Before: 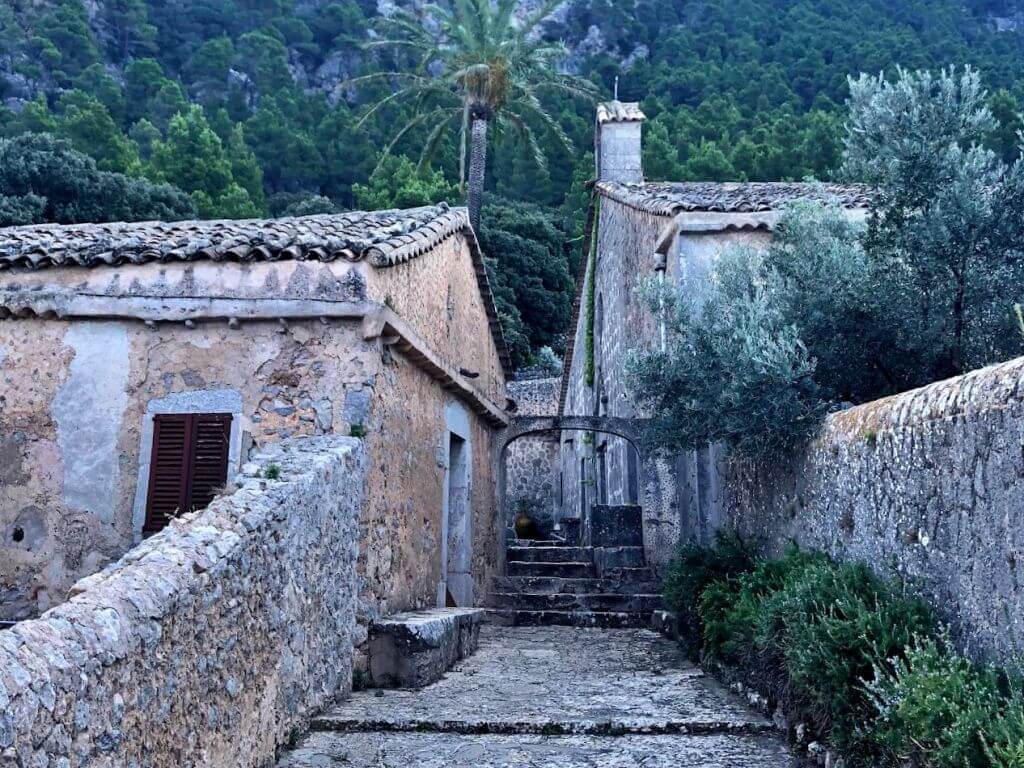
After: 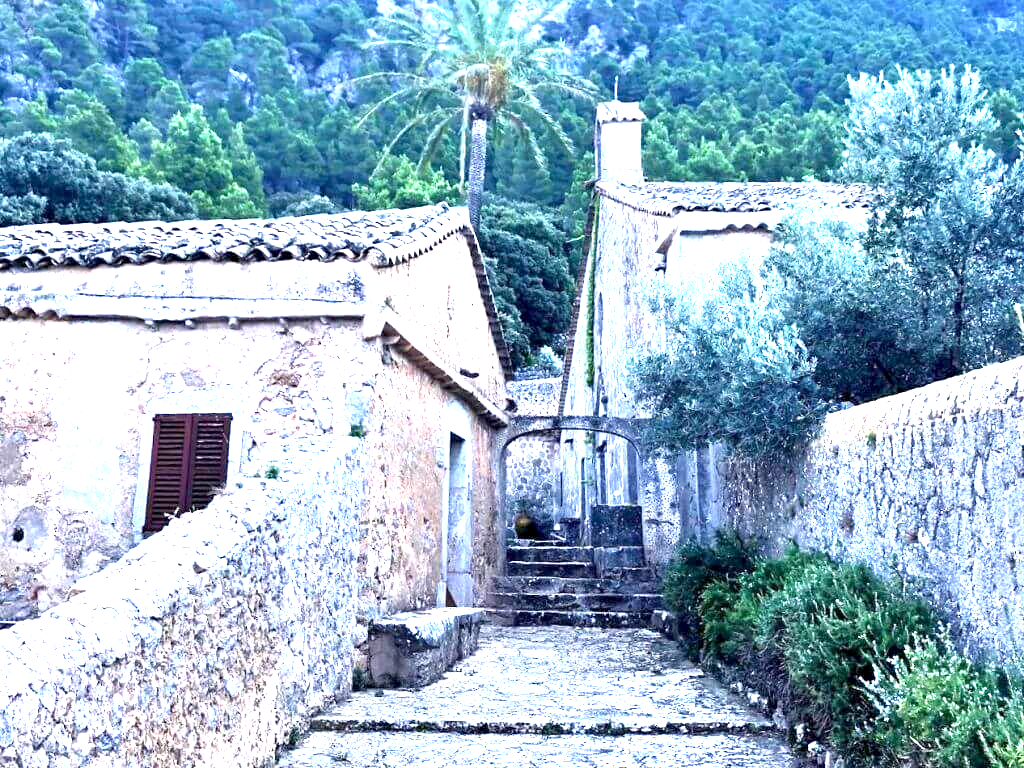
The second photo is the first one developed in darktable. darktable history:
exposure: black level correction 0.001, exposure 1.993 EV, compensate highlight preservation false
